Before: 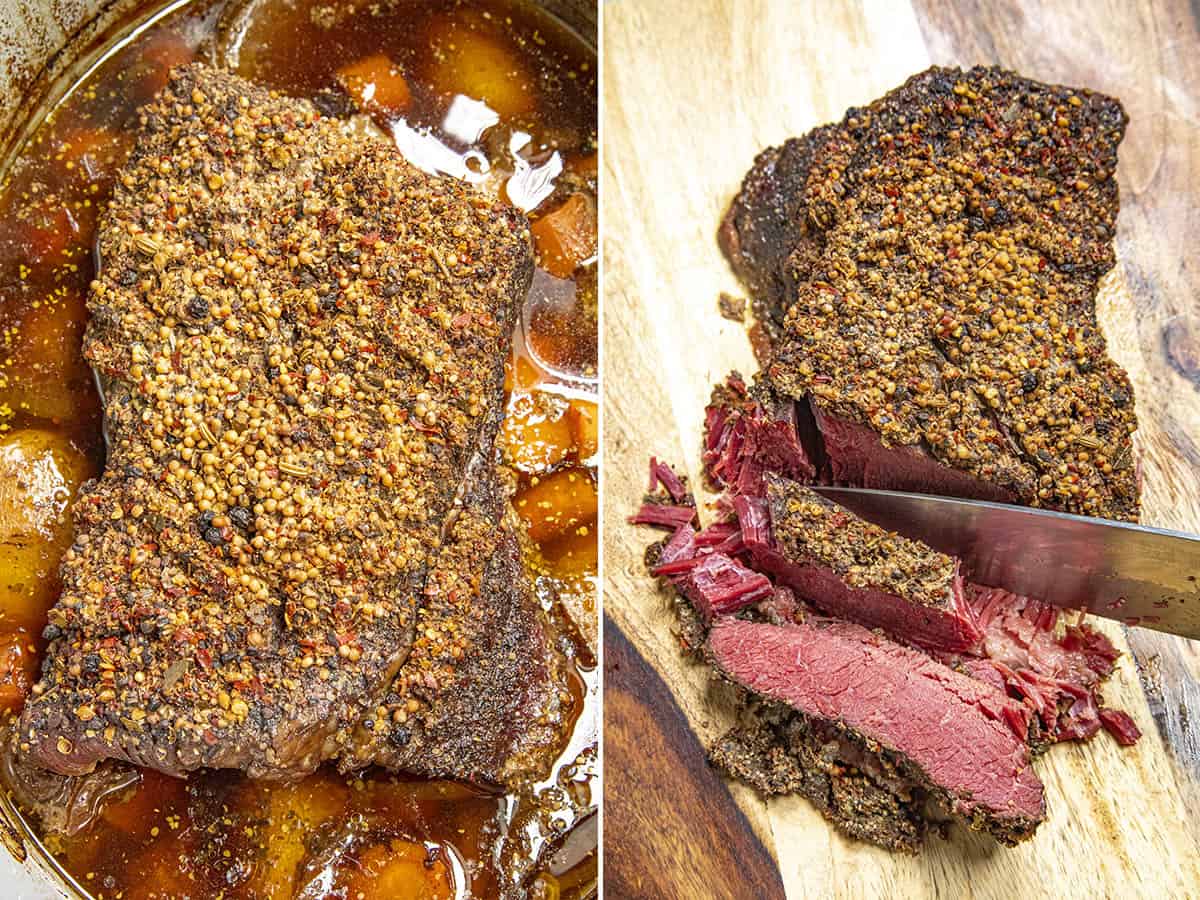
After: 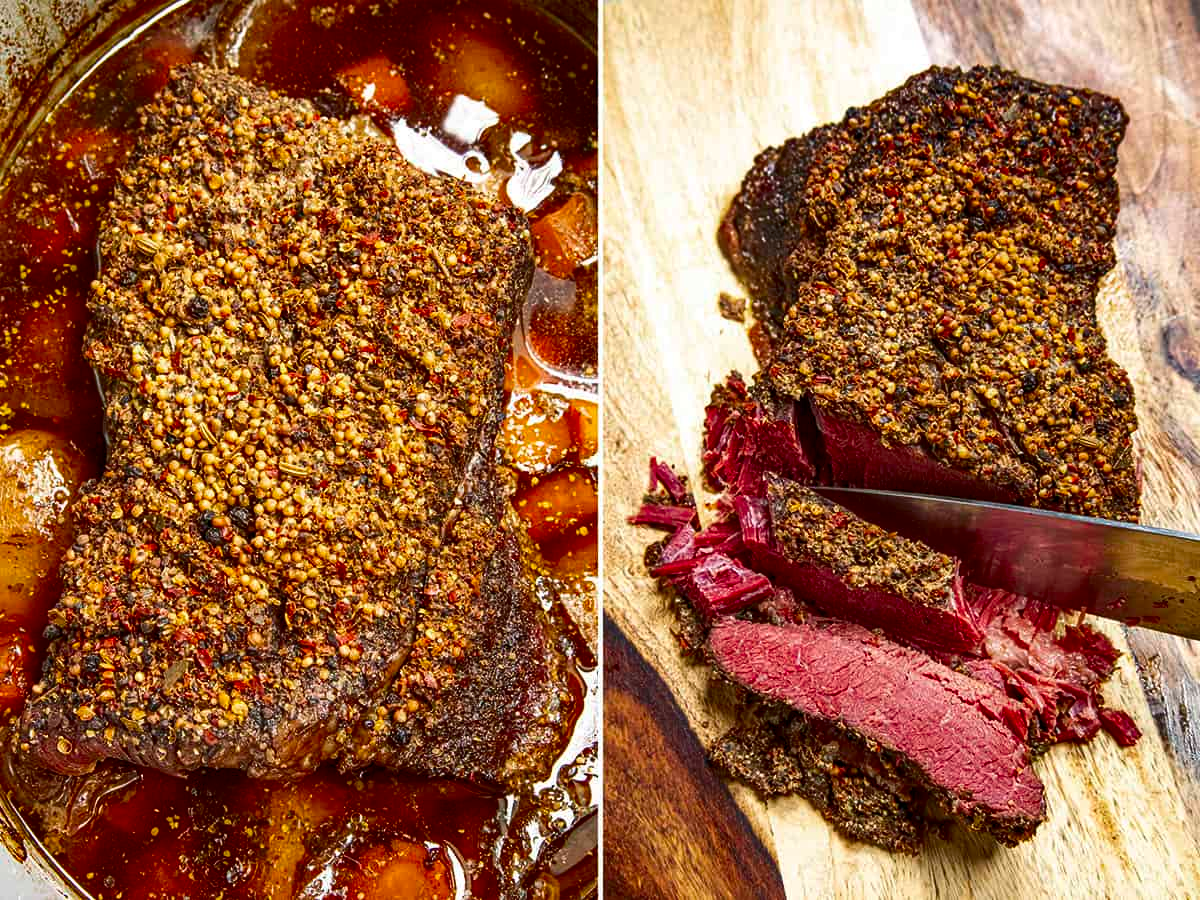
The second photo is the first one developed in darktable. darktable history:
contrast brightness saturation: contrast 0.097, brightness -0.268, saturation 0.141
